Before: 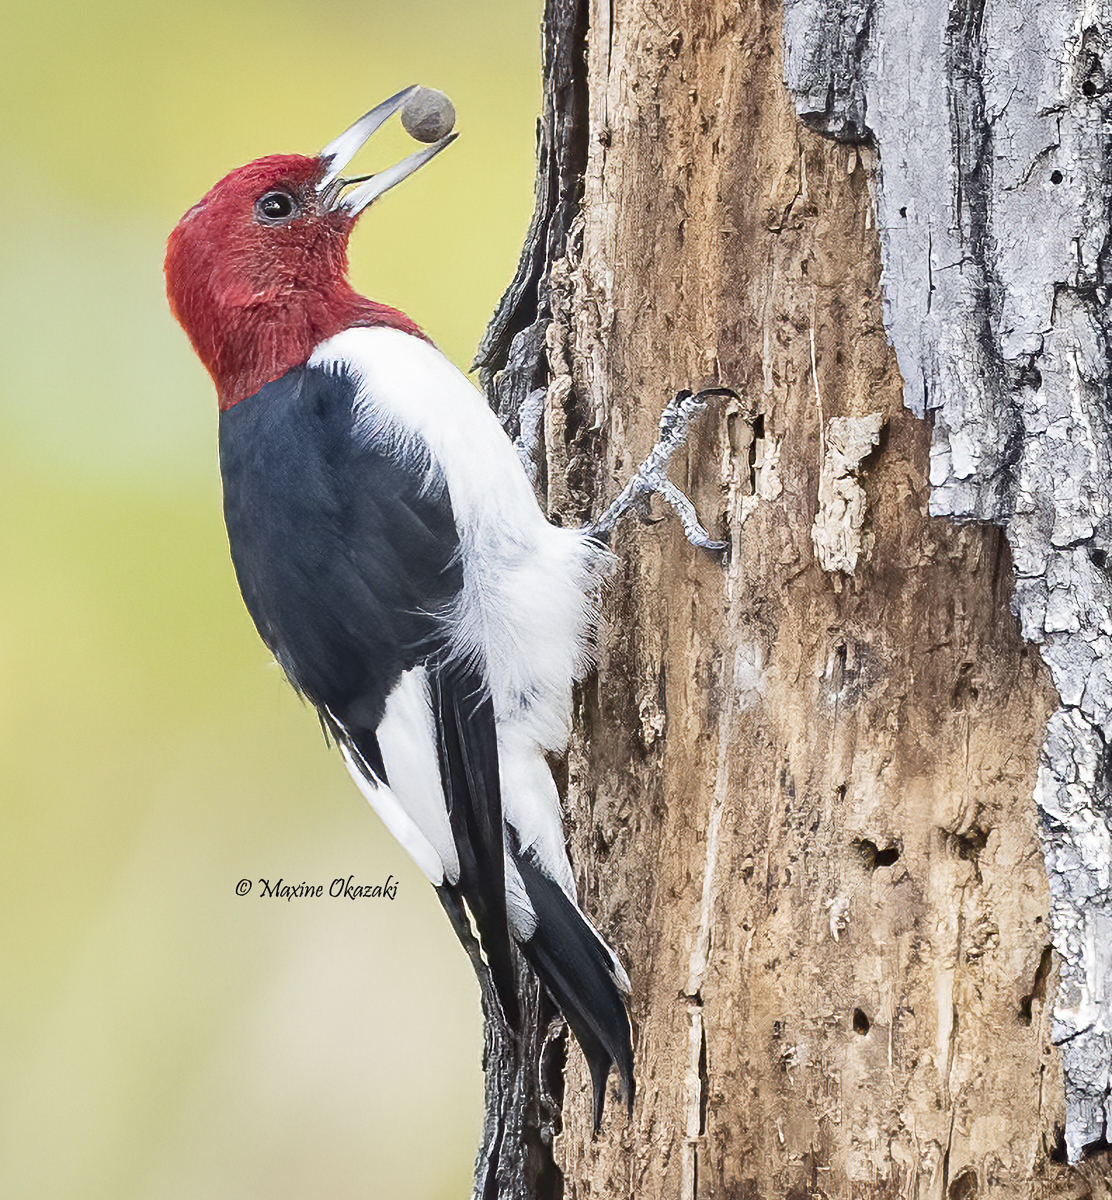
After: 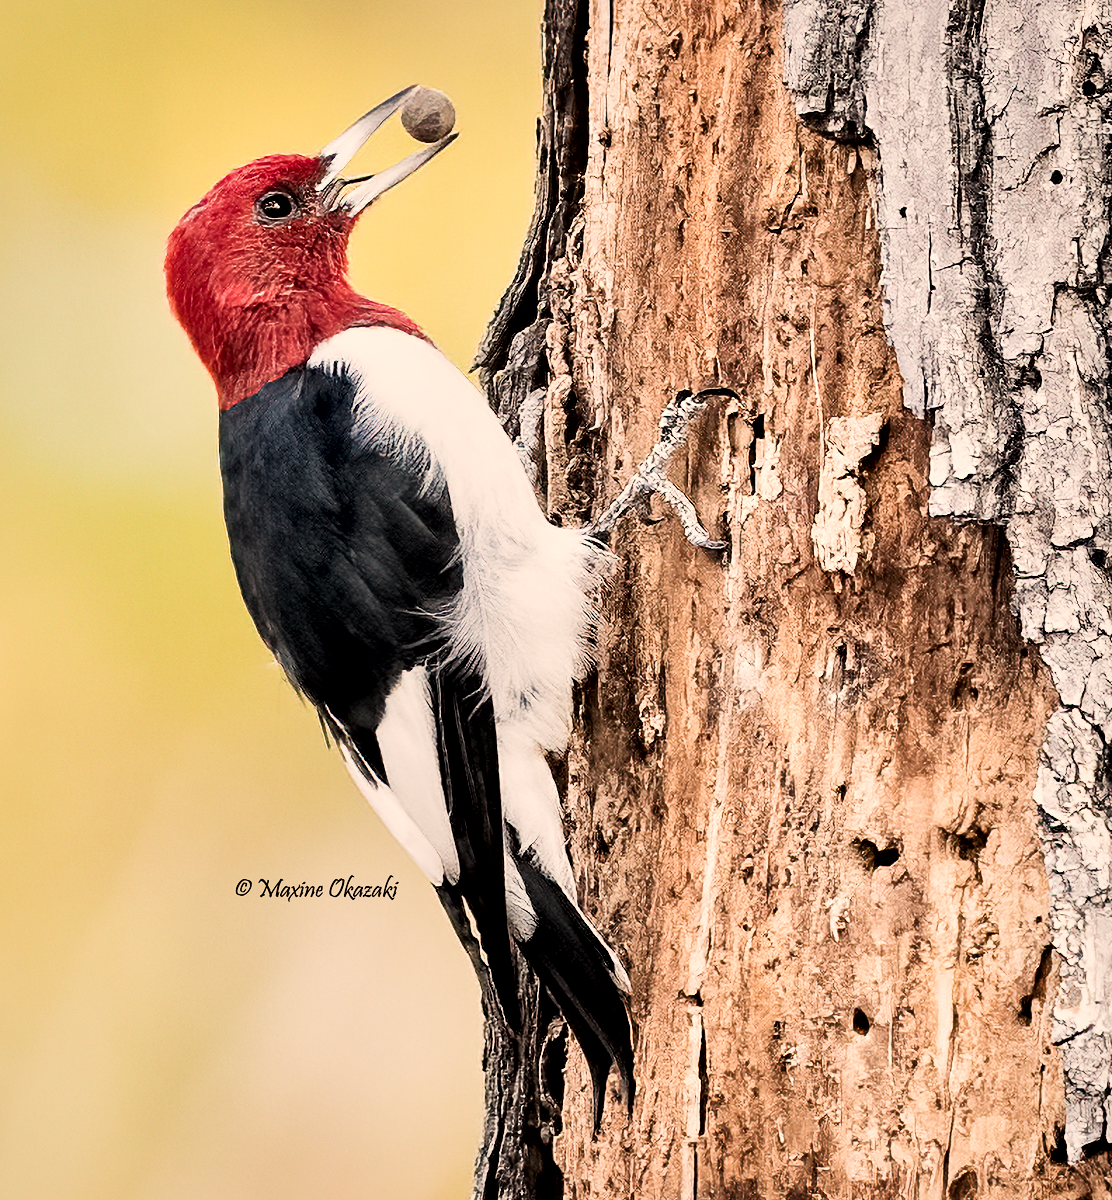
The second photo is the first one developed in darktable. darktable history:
filmic rgb: black relative exposure -5 EV, hardness 2.88, contrast 1.4, highlights saturation mix -30%
white balance: red 1.138, green 0.996, blue 0.812
local contrast: mode bilateral grid, contrast 70, coarseness 75, detail 180%, midtone range 0.2
color calibration: illuminant as shot in camera, x 0.358, y 0.373, temperature 4628.91 K
